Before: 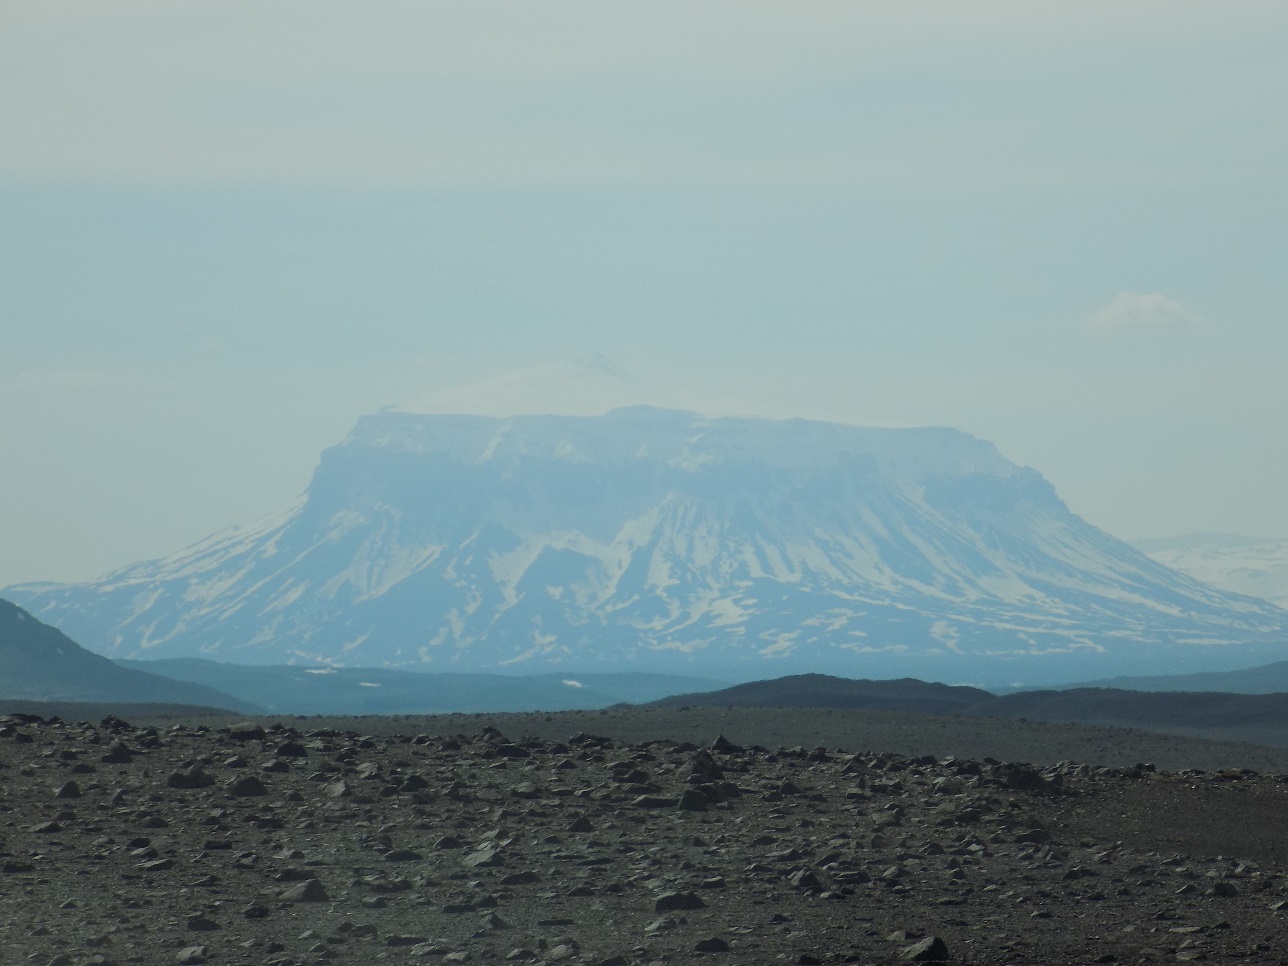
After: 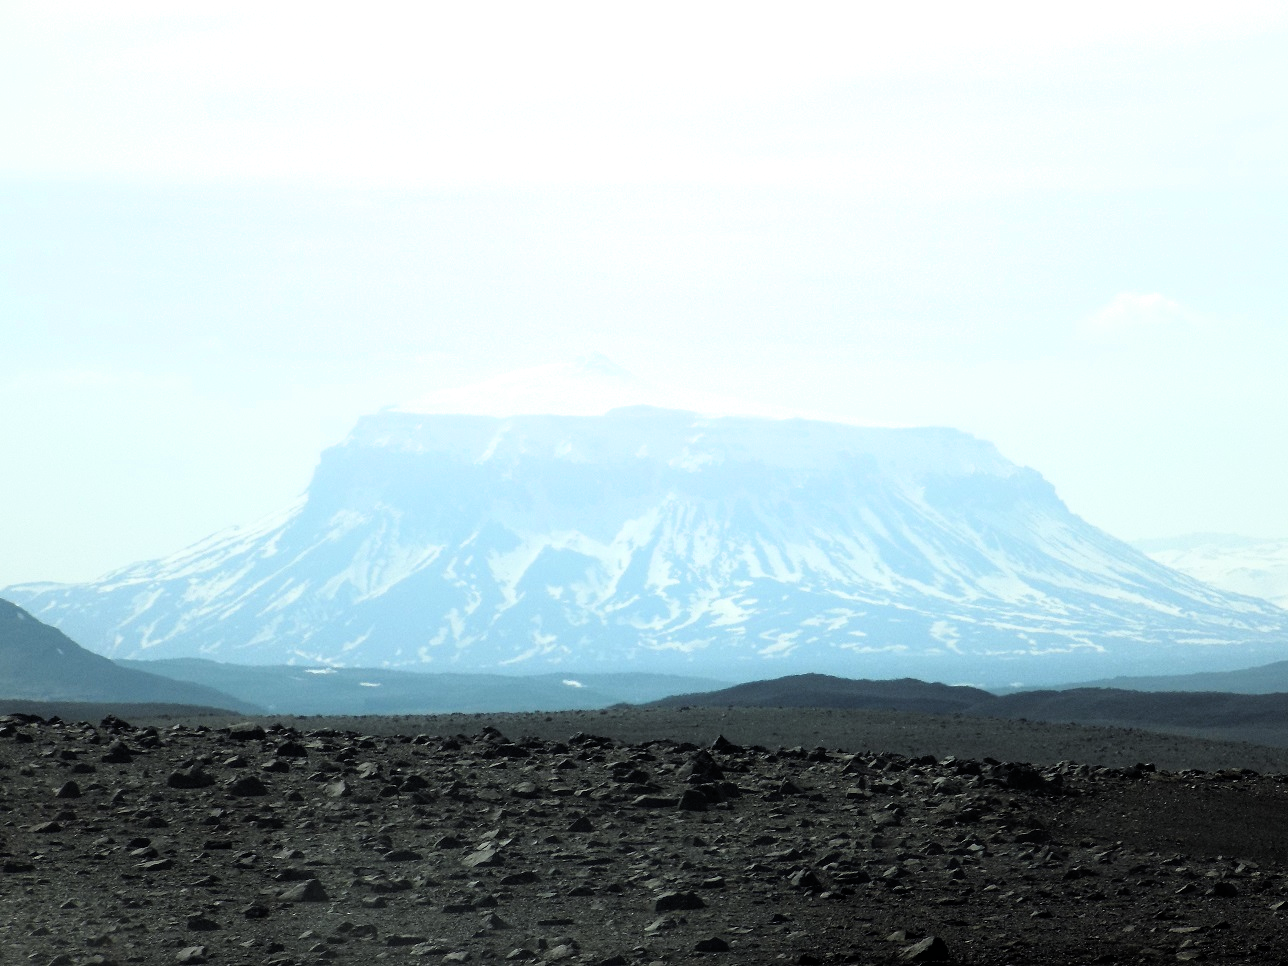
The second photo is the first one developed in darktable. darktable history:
tone equalizer: -8 EV -0.757 EV, -7 EV -0.691 EV, -6 EV -0.564 EV, -5 EV -0.377 EV, -3 EV 0.389 EV, -2 EV 0.6 EV, -1 EV 0.689 EV, +0 EV 0.771 EV
filmic rgb: black relative exposure -8.22 EV, white relative exposure 2.2 EV, target white luminance 99.982%, hardness 7.09, latitude 75.41%, contrast 1.314, highlights saturation mix -2.9%, shadows ↔ highlights balance 30.13%
